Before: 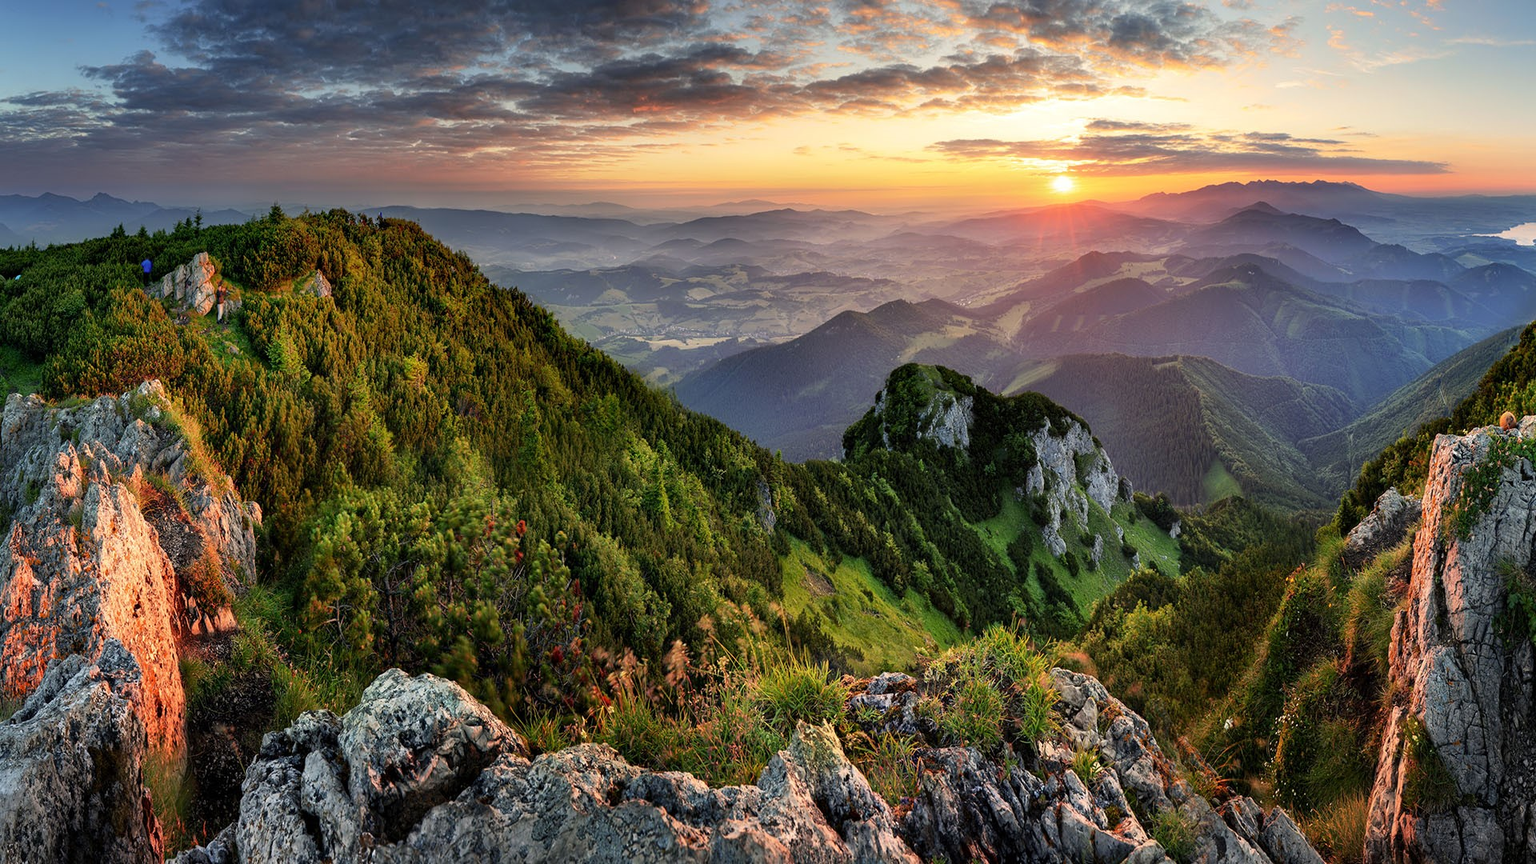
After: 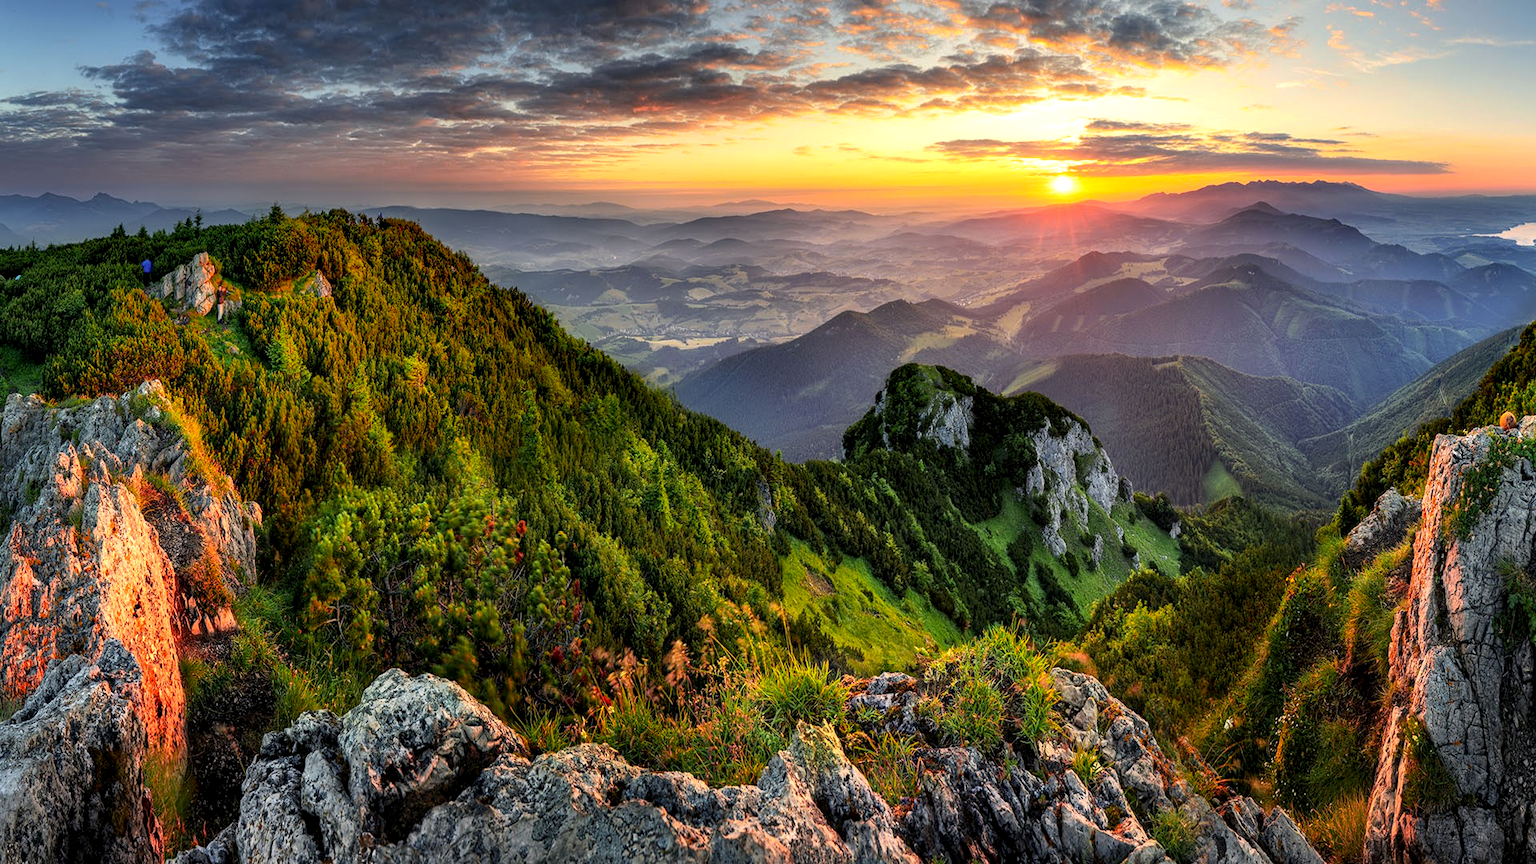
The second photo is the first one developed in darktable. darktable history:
local contrast: on, module defaults
color zones: curves: ch0 [(0.224, 0.526) (0.75, 0.5)]; ch1 [(0.055, 0.526) (0.224, 0.761) (0.377, 0.526) (0.75, 0.5)]
